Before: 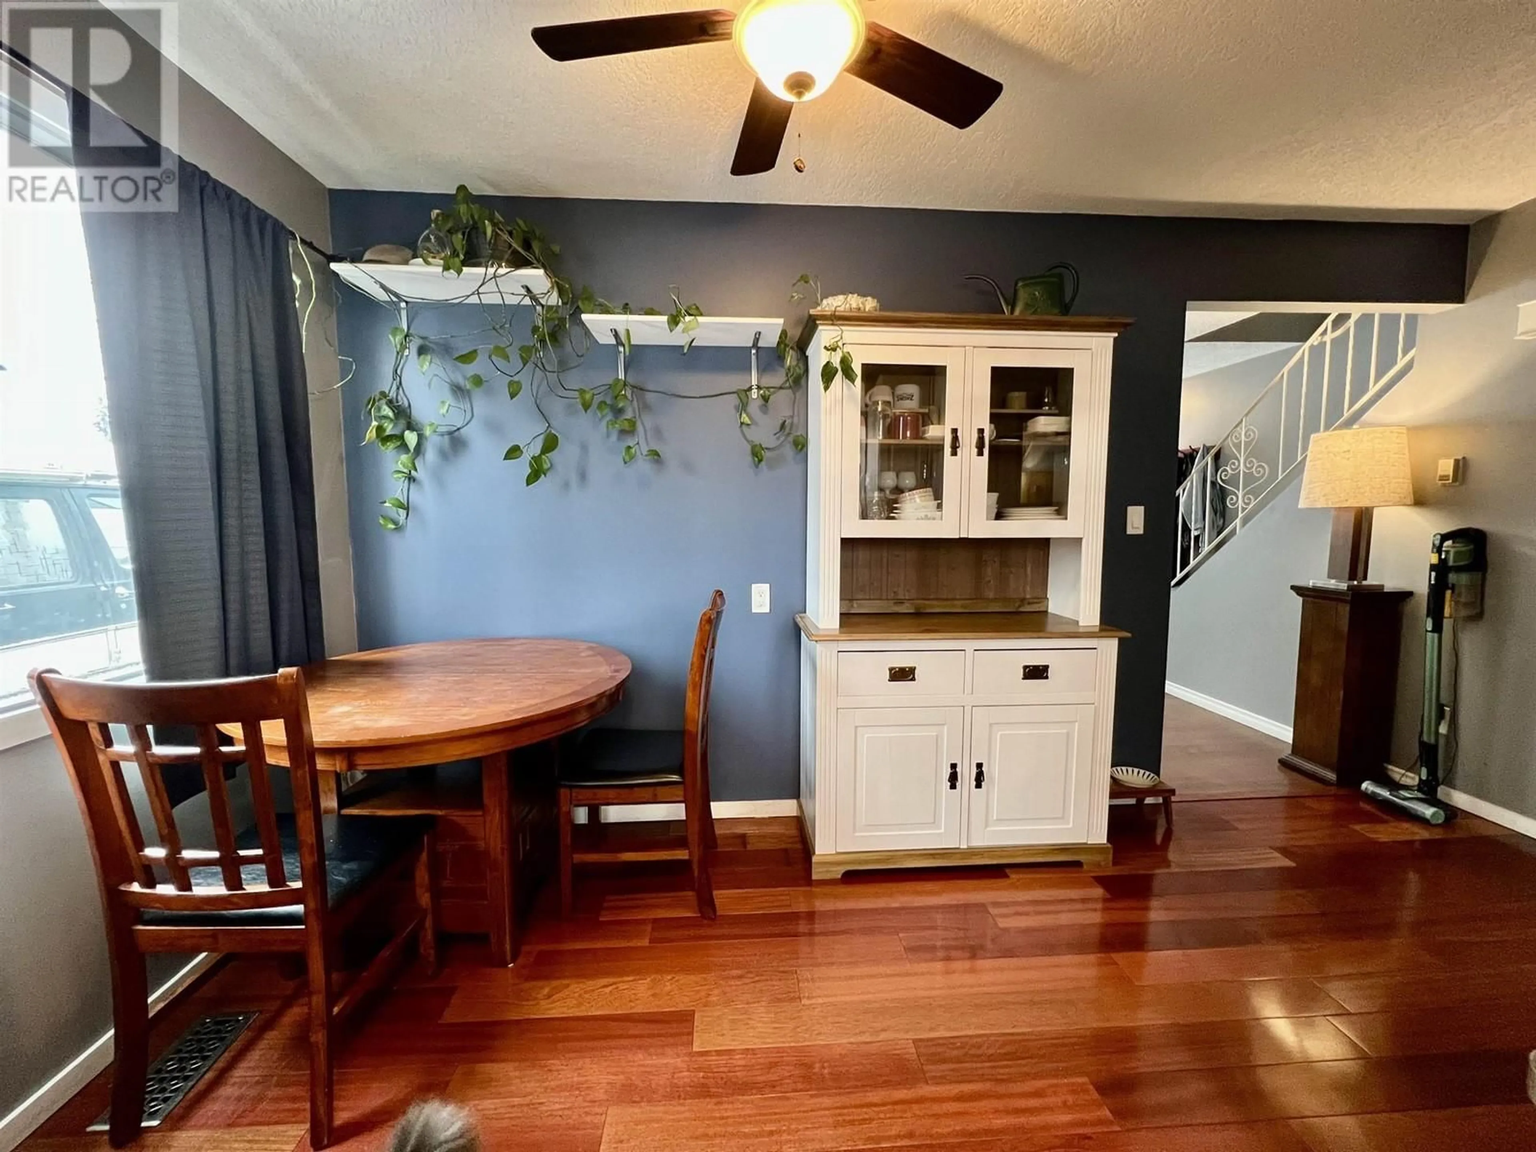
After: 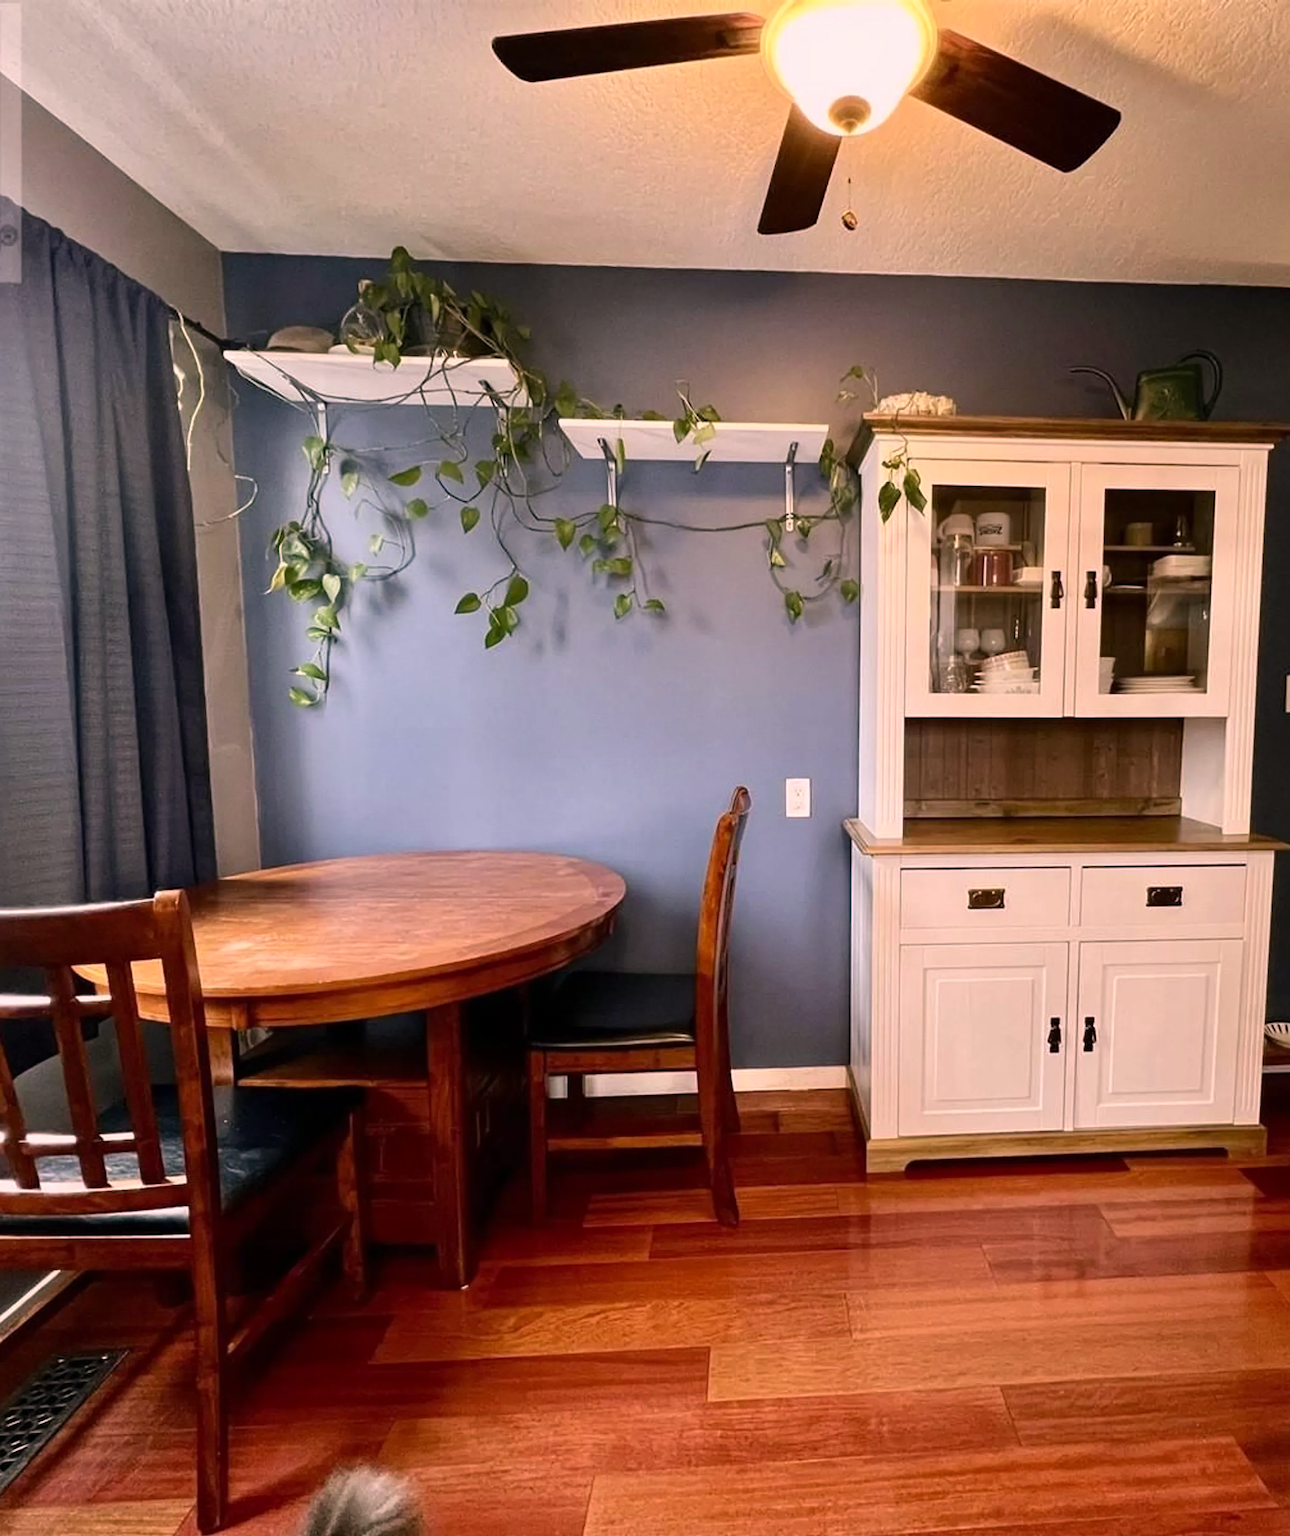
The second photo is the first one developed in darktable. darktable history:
color correction: highlights a* 14.52, highlights b* 4.74
crop: left 10.592%, right 26.37%
